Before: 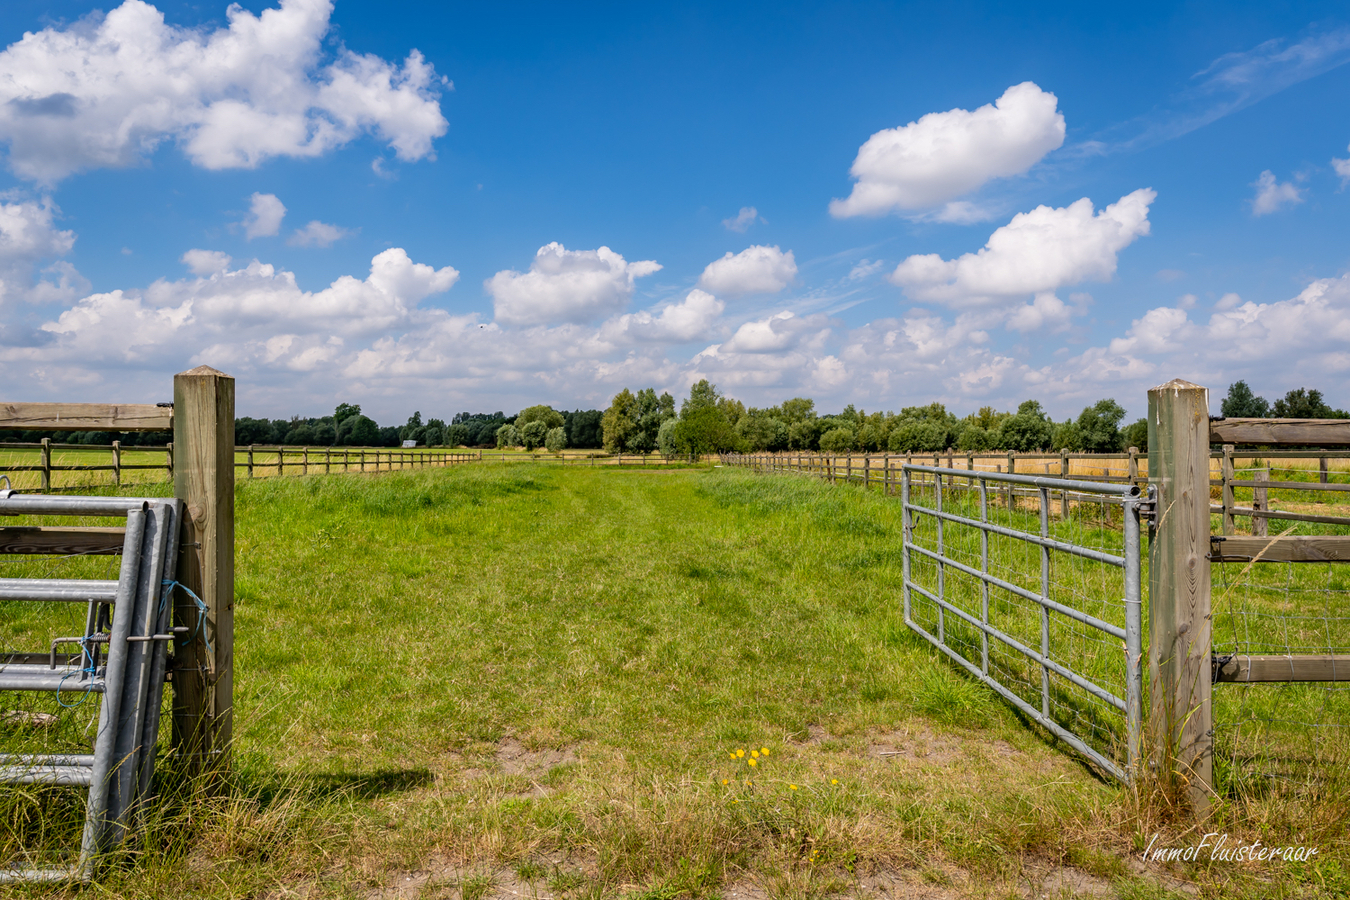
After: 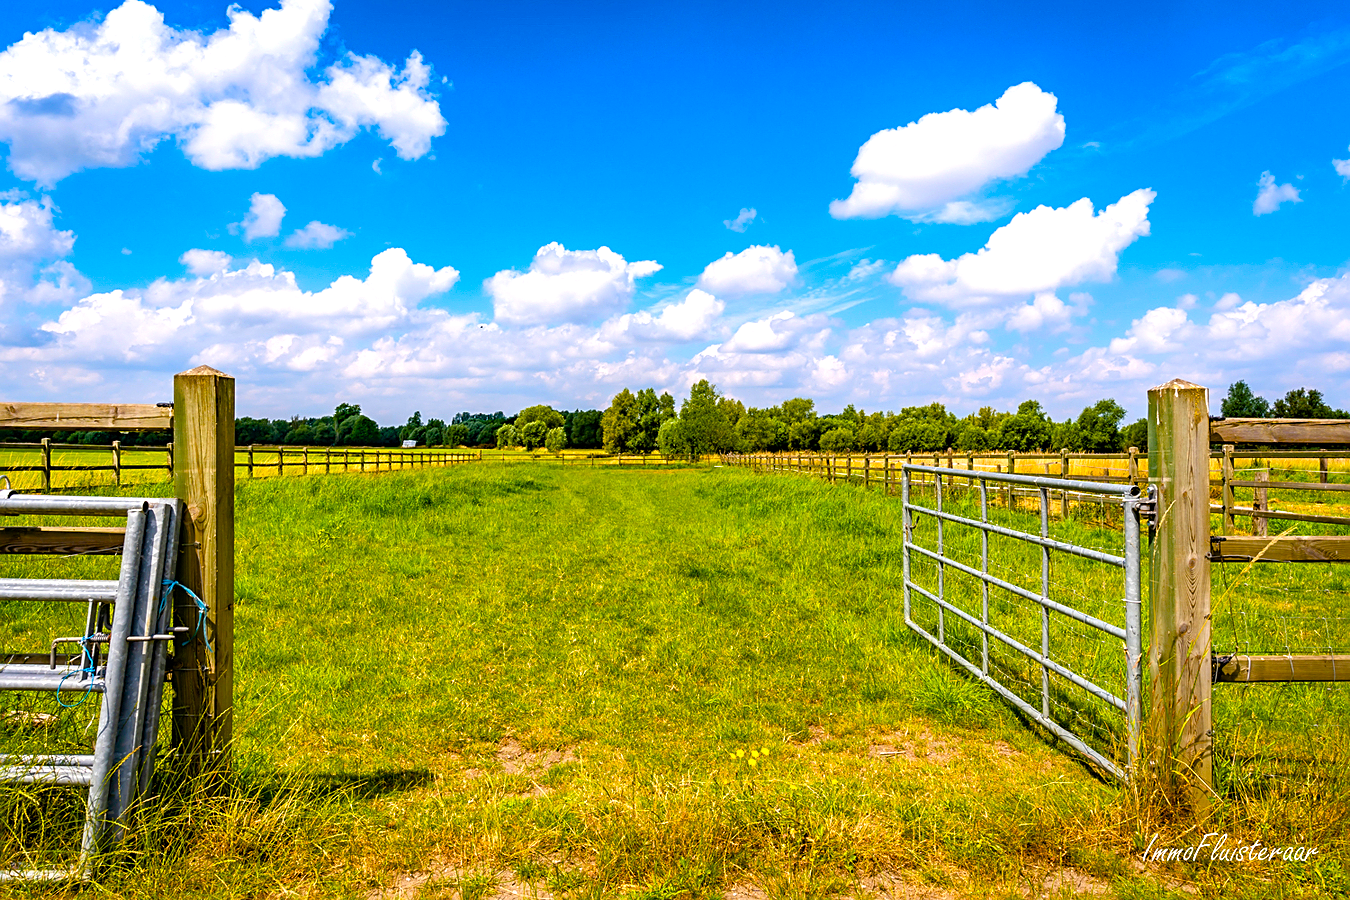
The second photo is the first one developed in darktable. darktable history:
sharpen: radius 1.967
color balance rgb: linear chroma grading › global chroma 25%, perceptual saturation grading › global saturation 45%, perceptual saturation grading › highlights -50%, perceptual saturation grading › shadows 30%, perceptual brilliance grading › global brilliance 18%, global vibrance 40%
